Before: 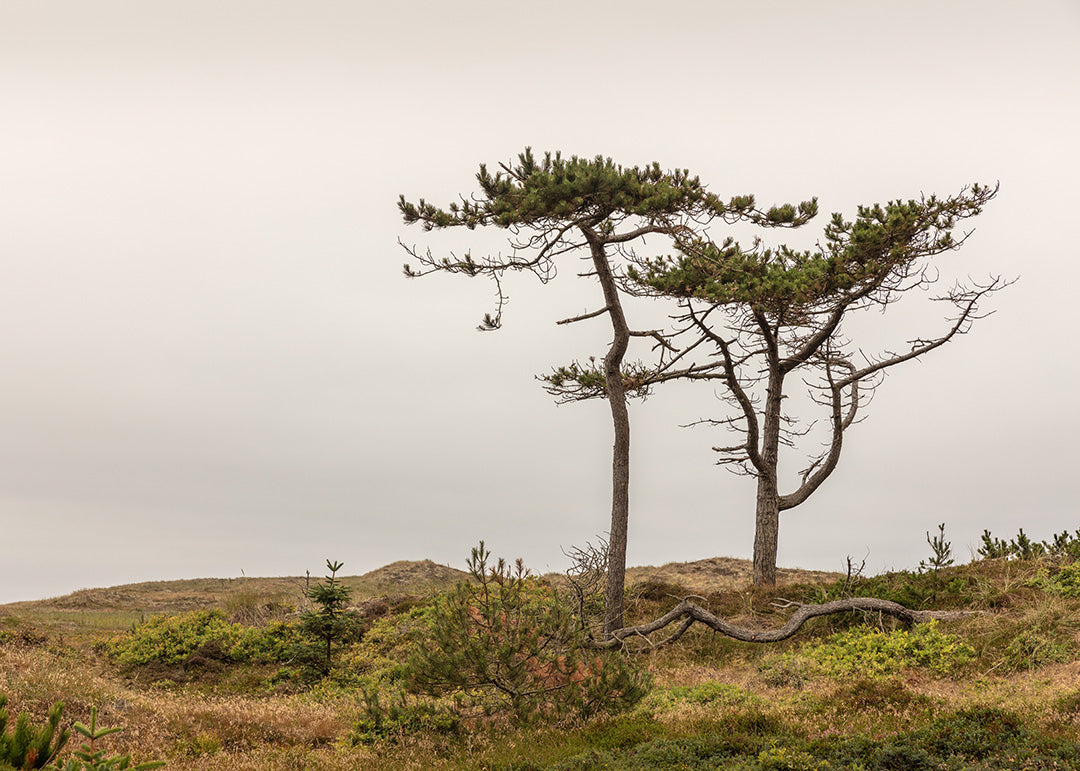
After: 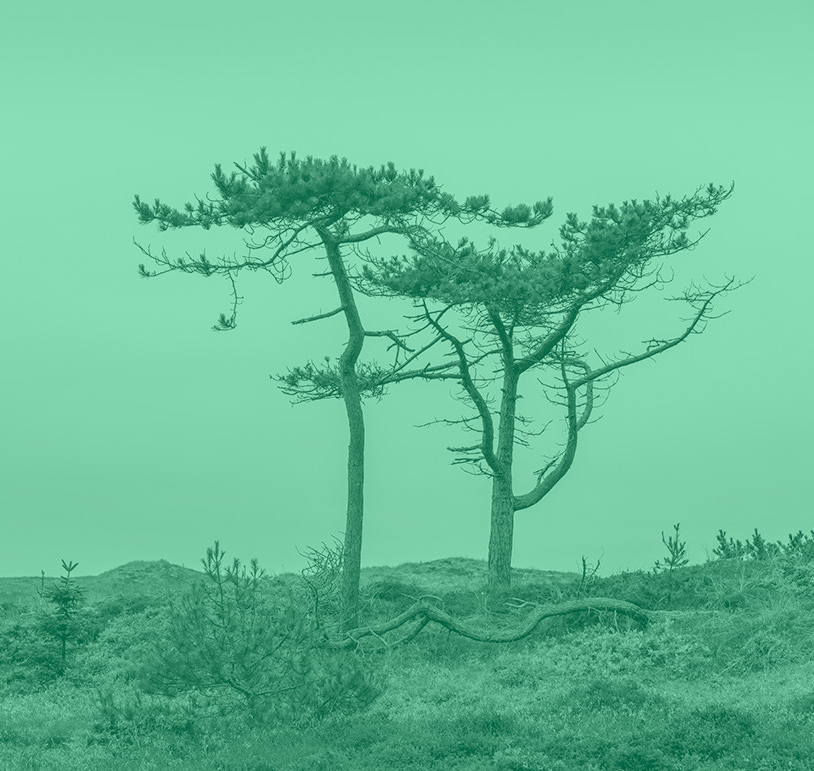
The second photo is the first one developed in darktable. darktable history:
colorize: hue 147.6°, saturation 65%, lightness 21.64%
crop and rotate: left 24.6%
